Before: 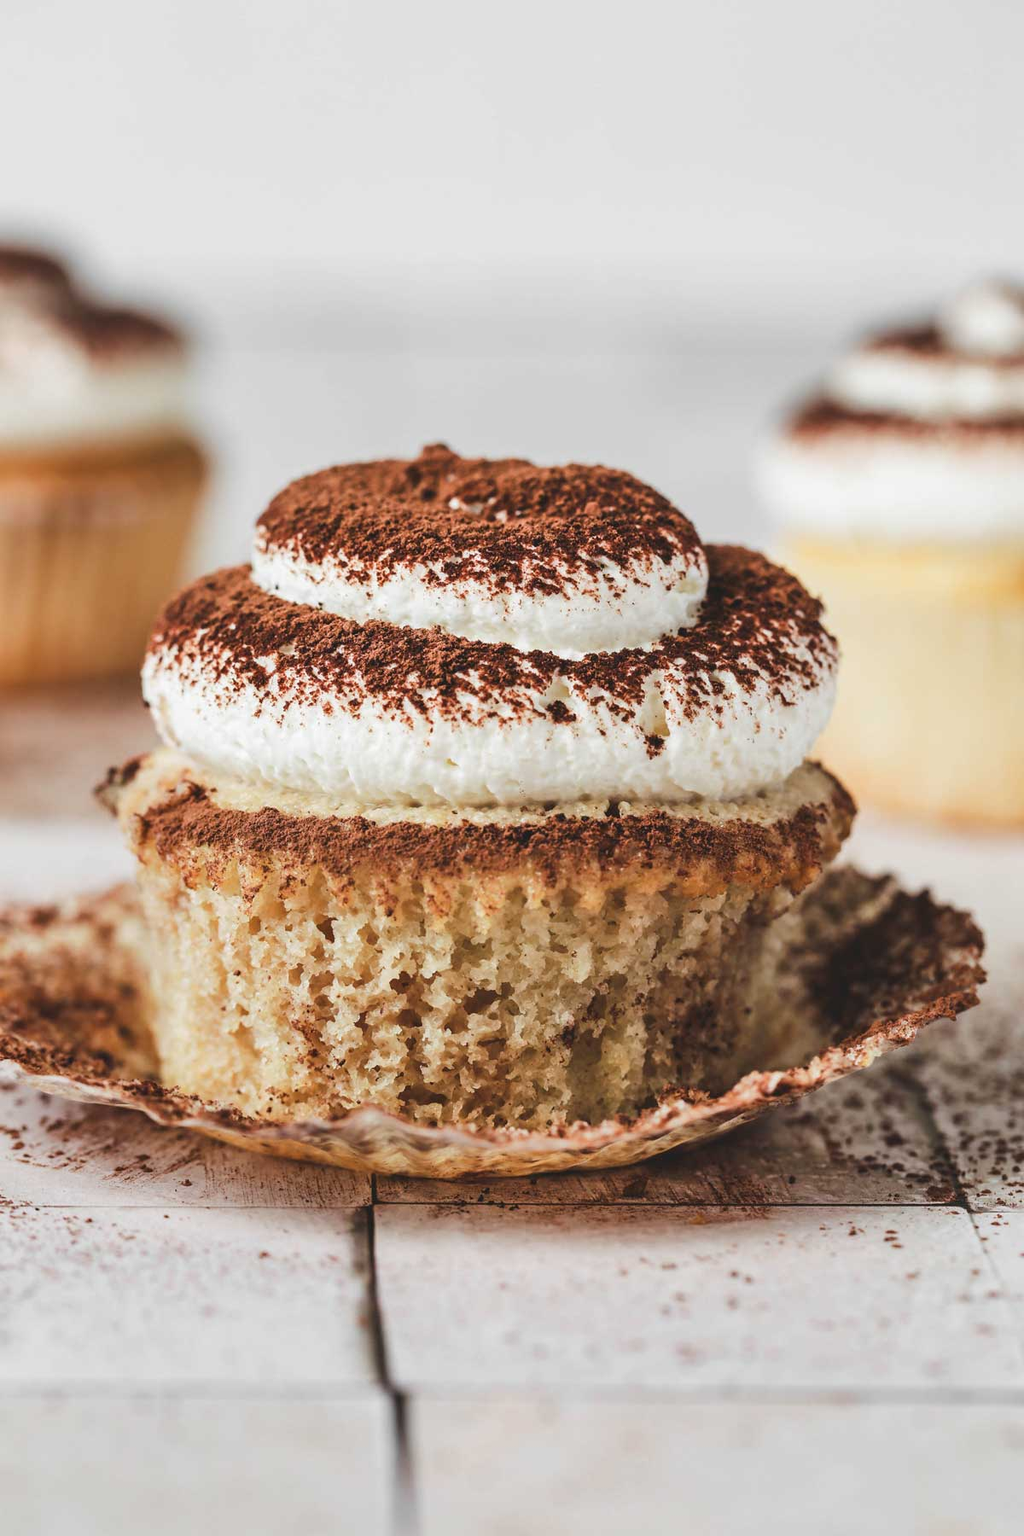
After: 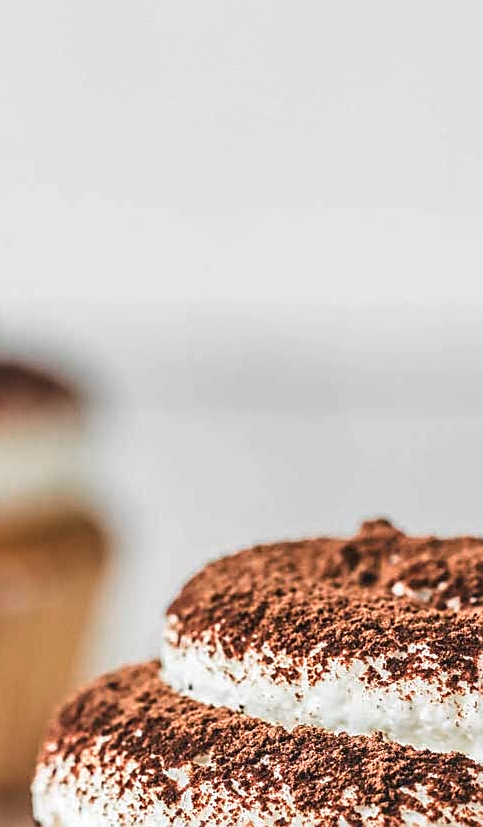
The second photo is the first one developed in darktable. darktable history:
sharpen: on, module defaults
color zones: curves: ch0 [(0, 0.465) (0.092, 0.596) (0.289, 0.464) (0.429, 0.453) (0.571, 0.464) (0.714, 0.455) (0.857, 0.462) (1, 0.465)]
crop and rotate: left 11.247%, top 0.111%, right 48.454%, bottom 53.893%
local contrast: detail 130%
